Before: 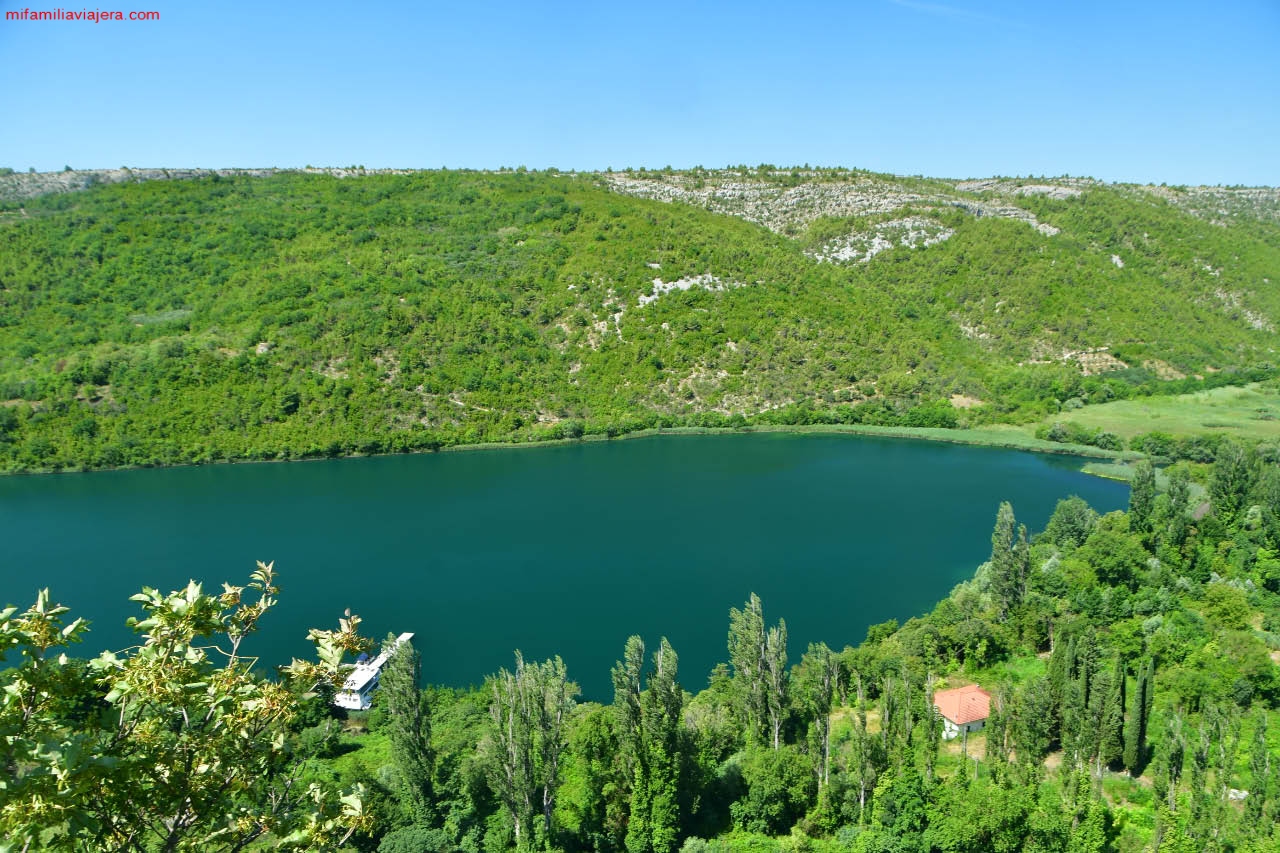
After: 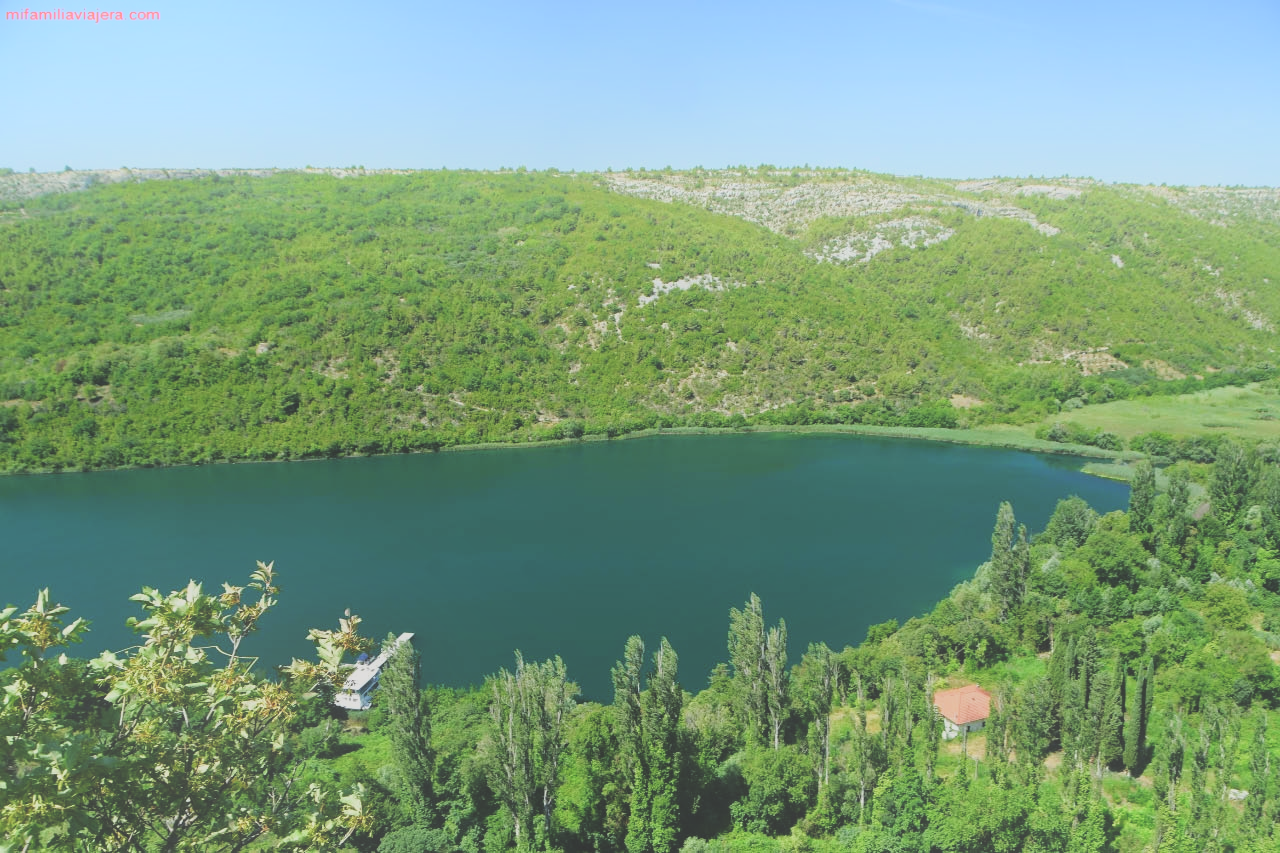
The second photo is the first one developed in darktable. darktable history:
bloom: threshold 82.5%, strength 16.25%
filmic rgb: black relative exposure -7.65 EV, white relative exposure 4.56 EV, hardness 3.61
exposure: black level correction -0.041, exposure 0.064 EV, compensate highlight preservation false
shadows and highlights: shadows 0, highlights 40
haze removal: compatibility mode true, adaptive false
fill light: on, module defaults
